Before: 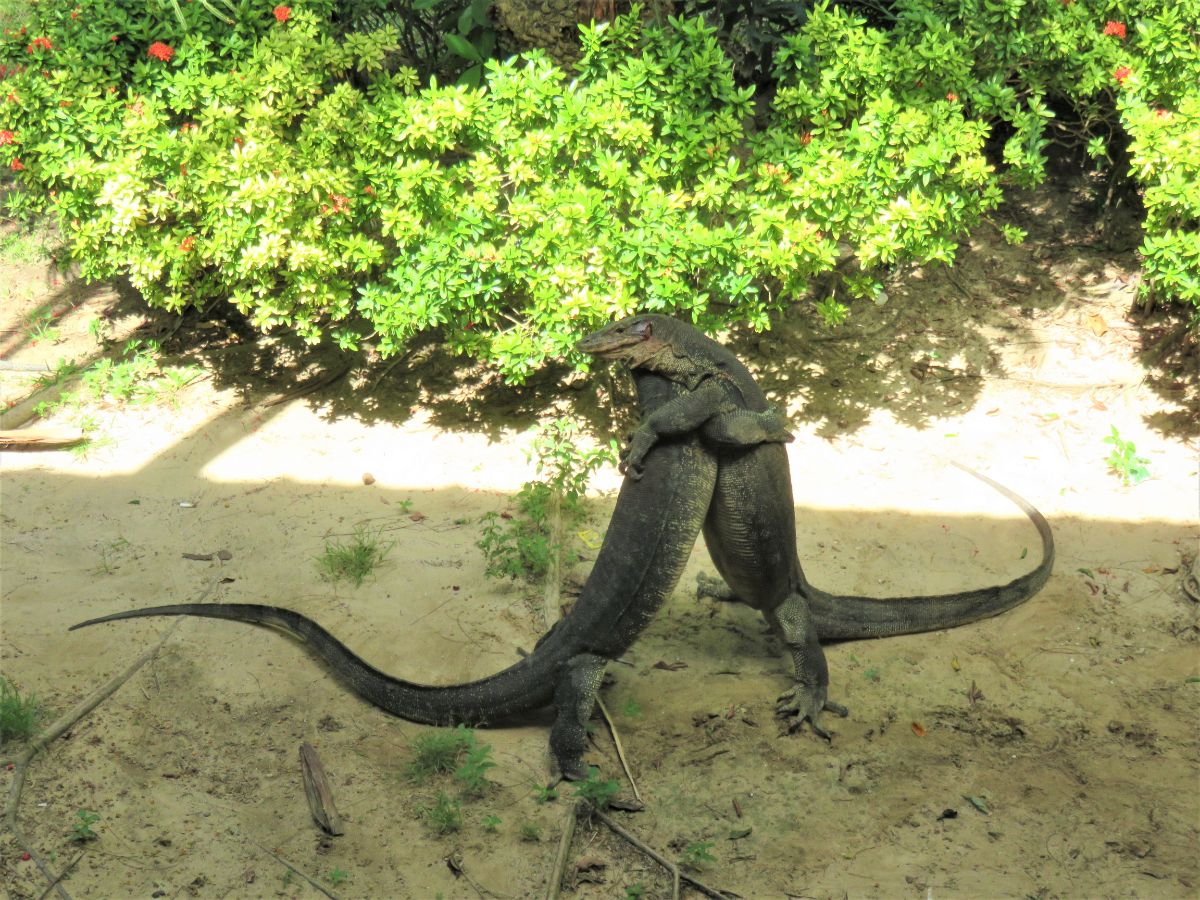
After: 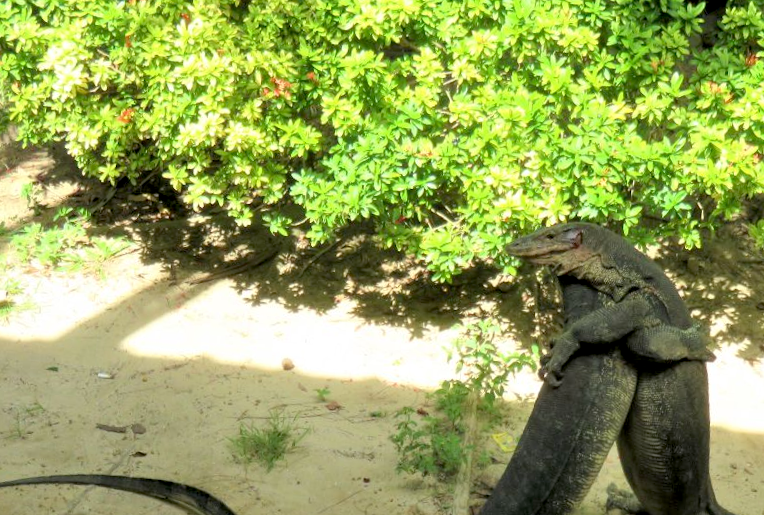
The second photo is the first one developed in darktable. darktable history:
exposure: black level correction 0.01, exposure 0.016 EV, compensate highlight preservation false
crop and rotate: angle -4.58°, left 2.152%, top 6.625%, right 27.57%, bottom 30.132%
